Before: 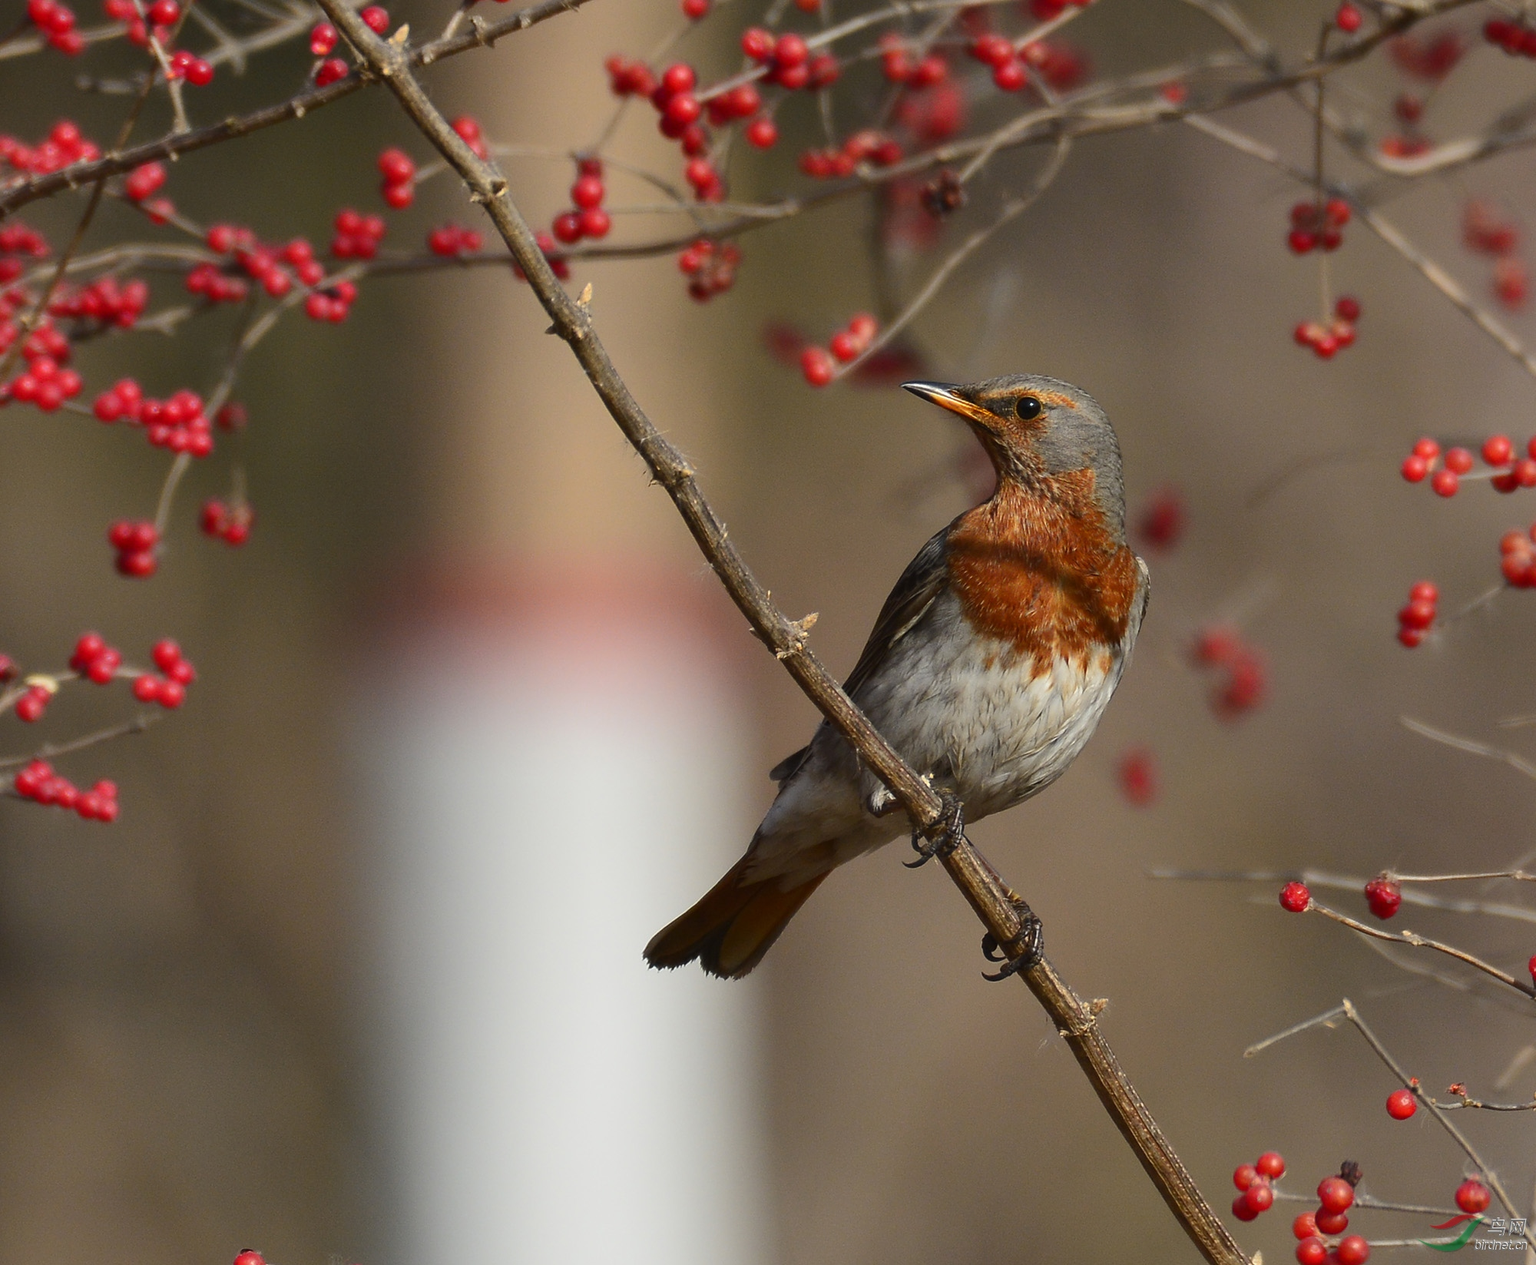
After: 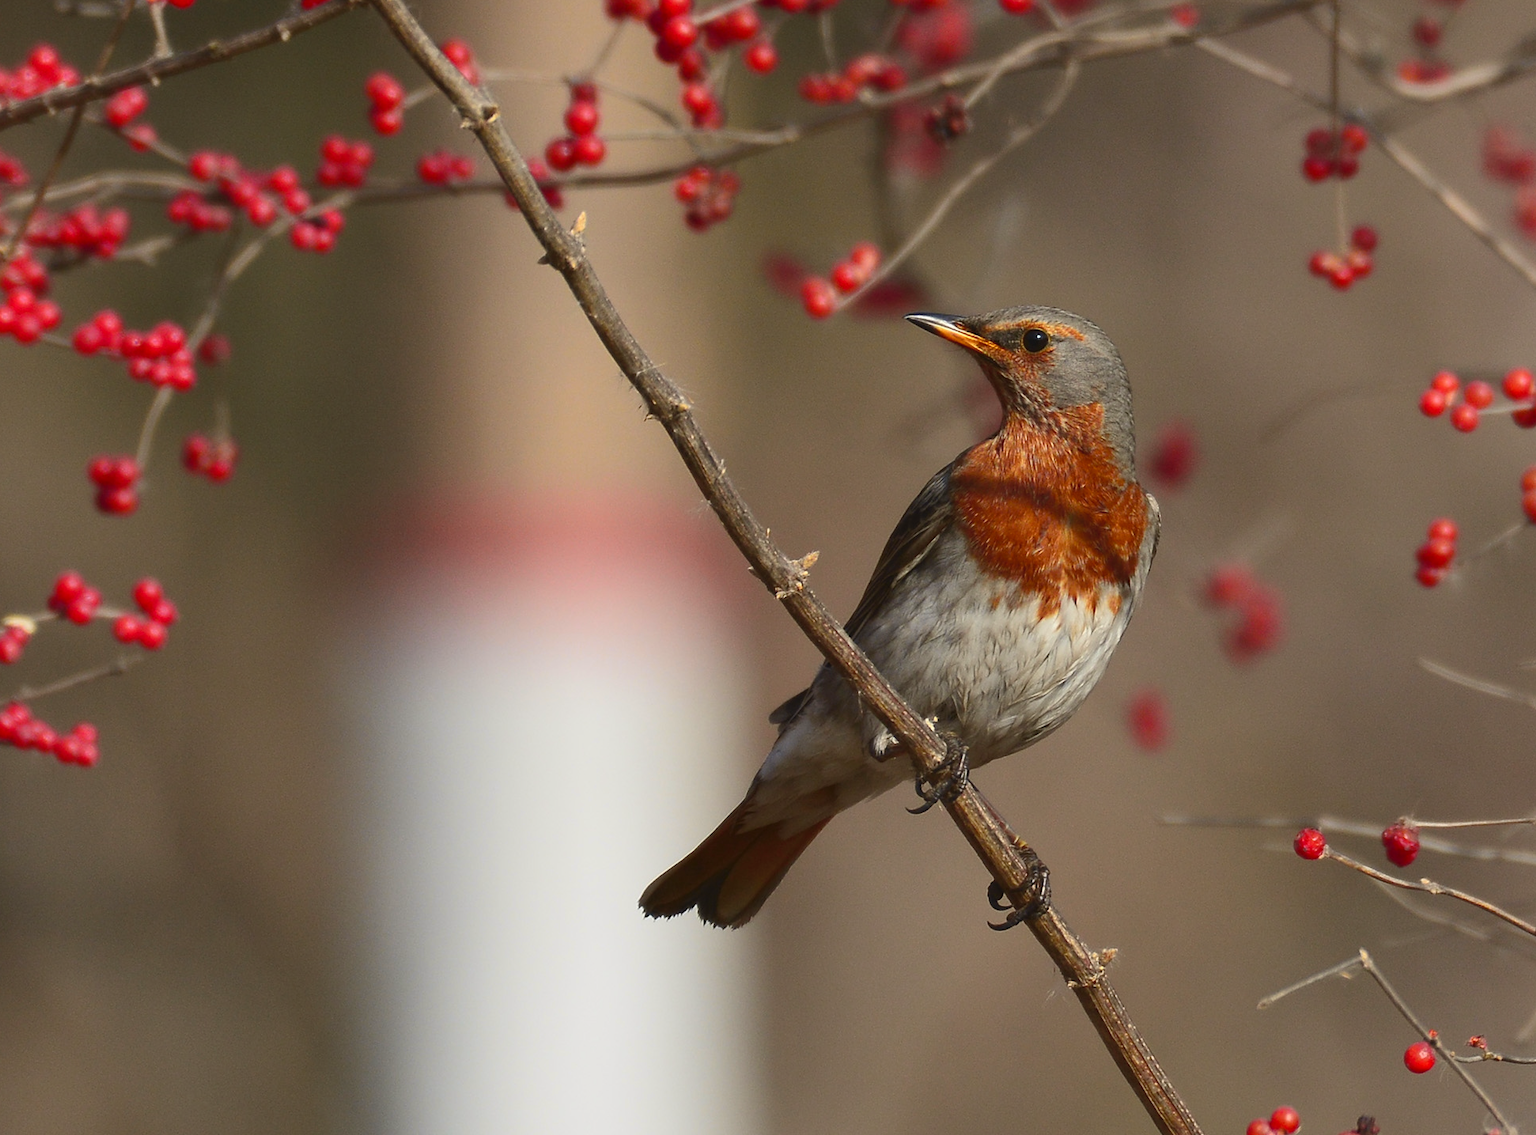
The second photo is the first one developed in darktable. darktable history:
crop: left 1.507%, top 6.147%, right 1.379%, bottom 6.637%
tone curve: curves: ch0 [(0, 0.024) (0.119, 0.146) (0.474, 0.485) (0.718, 0.739) (0.817, 0.839) (1, 0.998)]; ch1 [(0, 0) (0.377, 0.416) (0.439, 0.451) (0.477, 0.477) (0.501, 0.503) (0.538, 0.544) (0.58, 0.602) (0.664, 0.676) (0.783, 0.804) (1, 1)]; ch2 [(0, 0) (0.38, 0.405) (0.463, 0.456) (0.498, 0.497) (0.524, 0.535) (0.578, 0.576) (0.648, 0.665) (1, 1)], color space Lab, independent channels, preserve colors none
